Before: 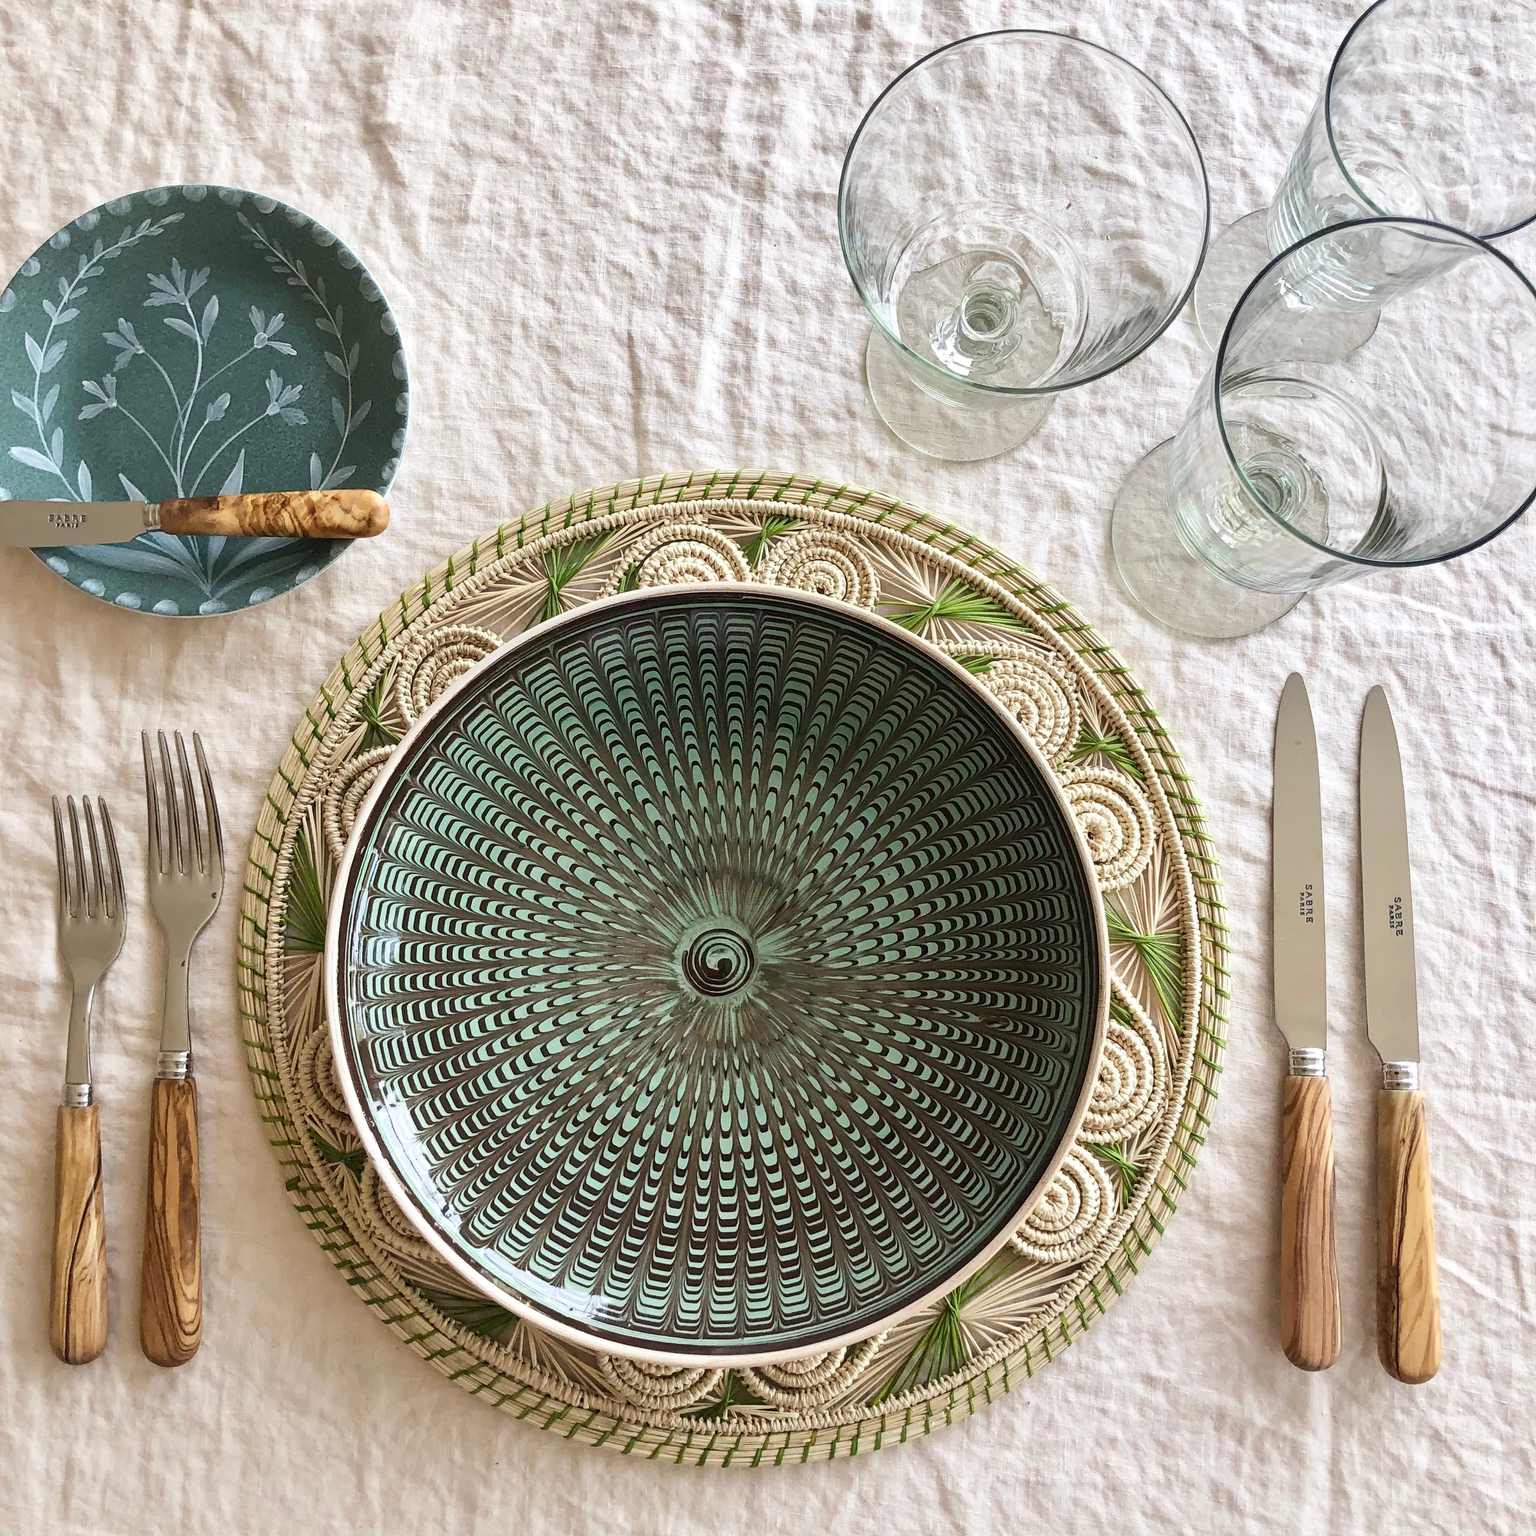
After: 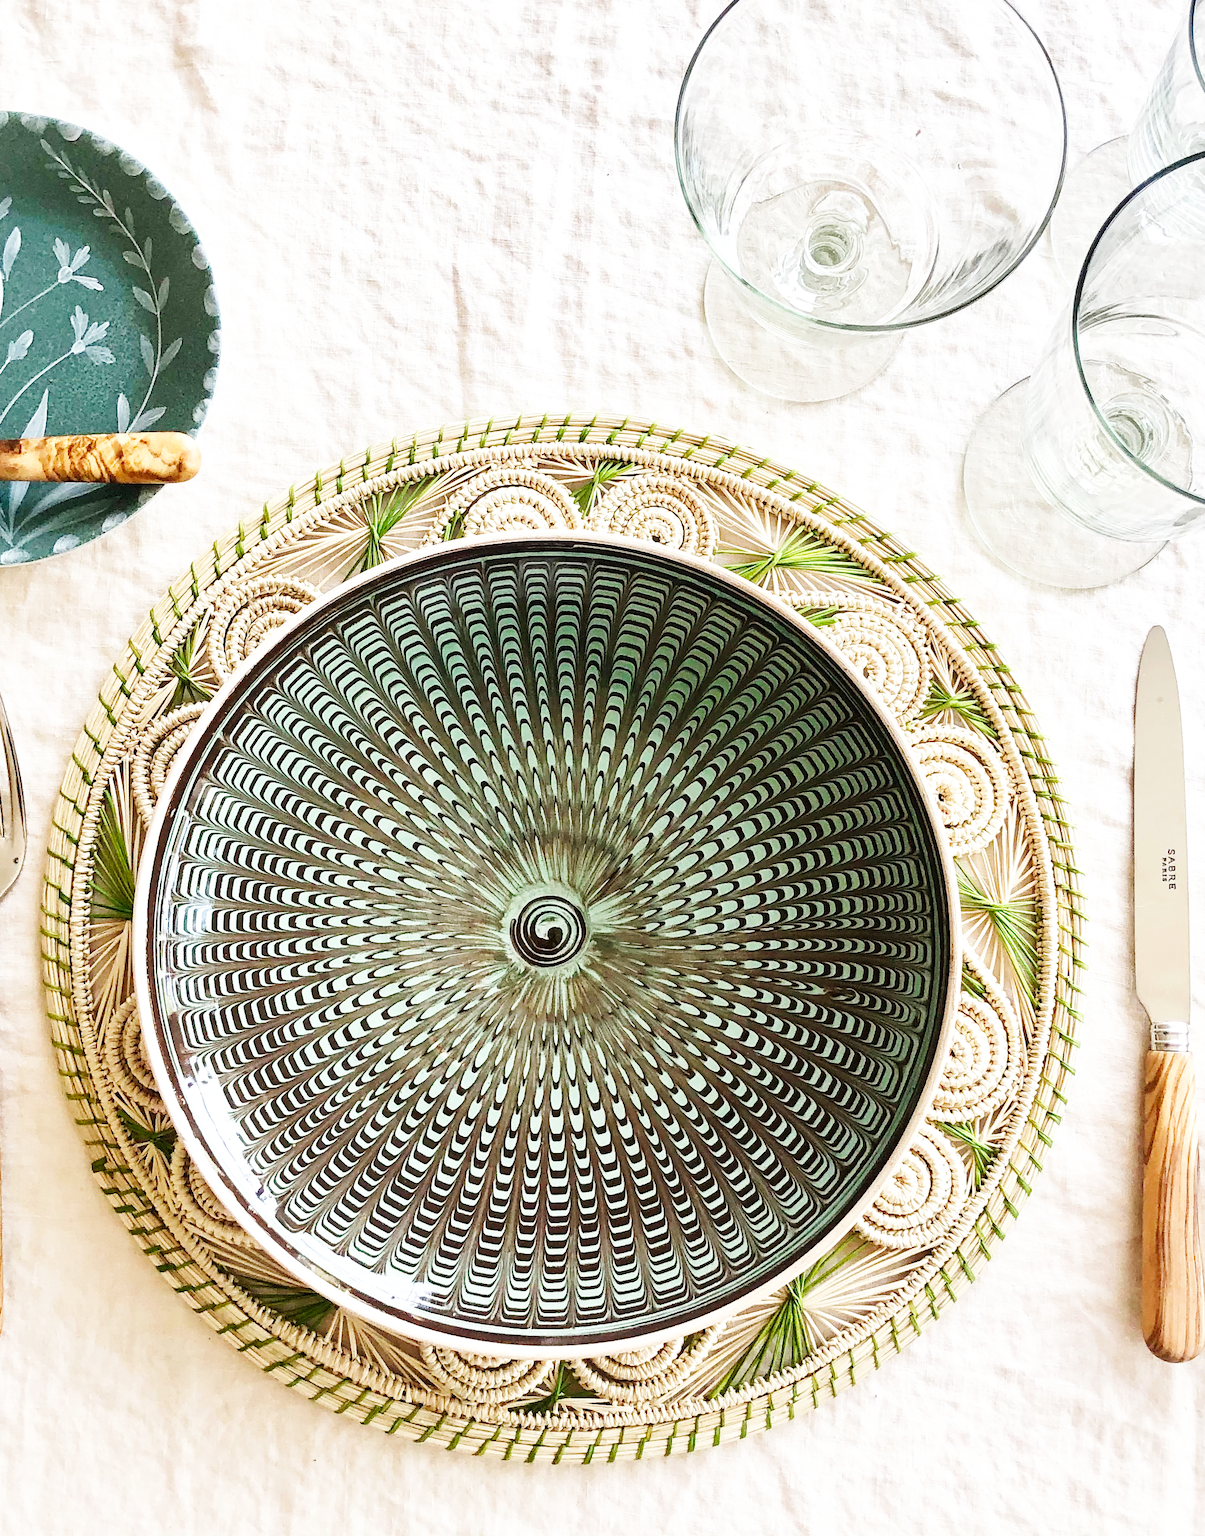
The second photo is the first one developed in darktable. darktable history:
crop and rotate: left 12.981%, top 5.257%, right 12.624%
base curve: curves: ch0 [(0, 0.003) (0.001, 0.002) (0.006, 0.004) (0.02, 0.022) (0.048, 0.086) (0.094, 0.234) (0.162, 0.431) (0.258, 0.629) (0.385, 0.8) (0.548, 0.918) (0.751, 0.988) (1, 1)], preserve colors none
